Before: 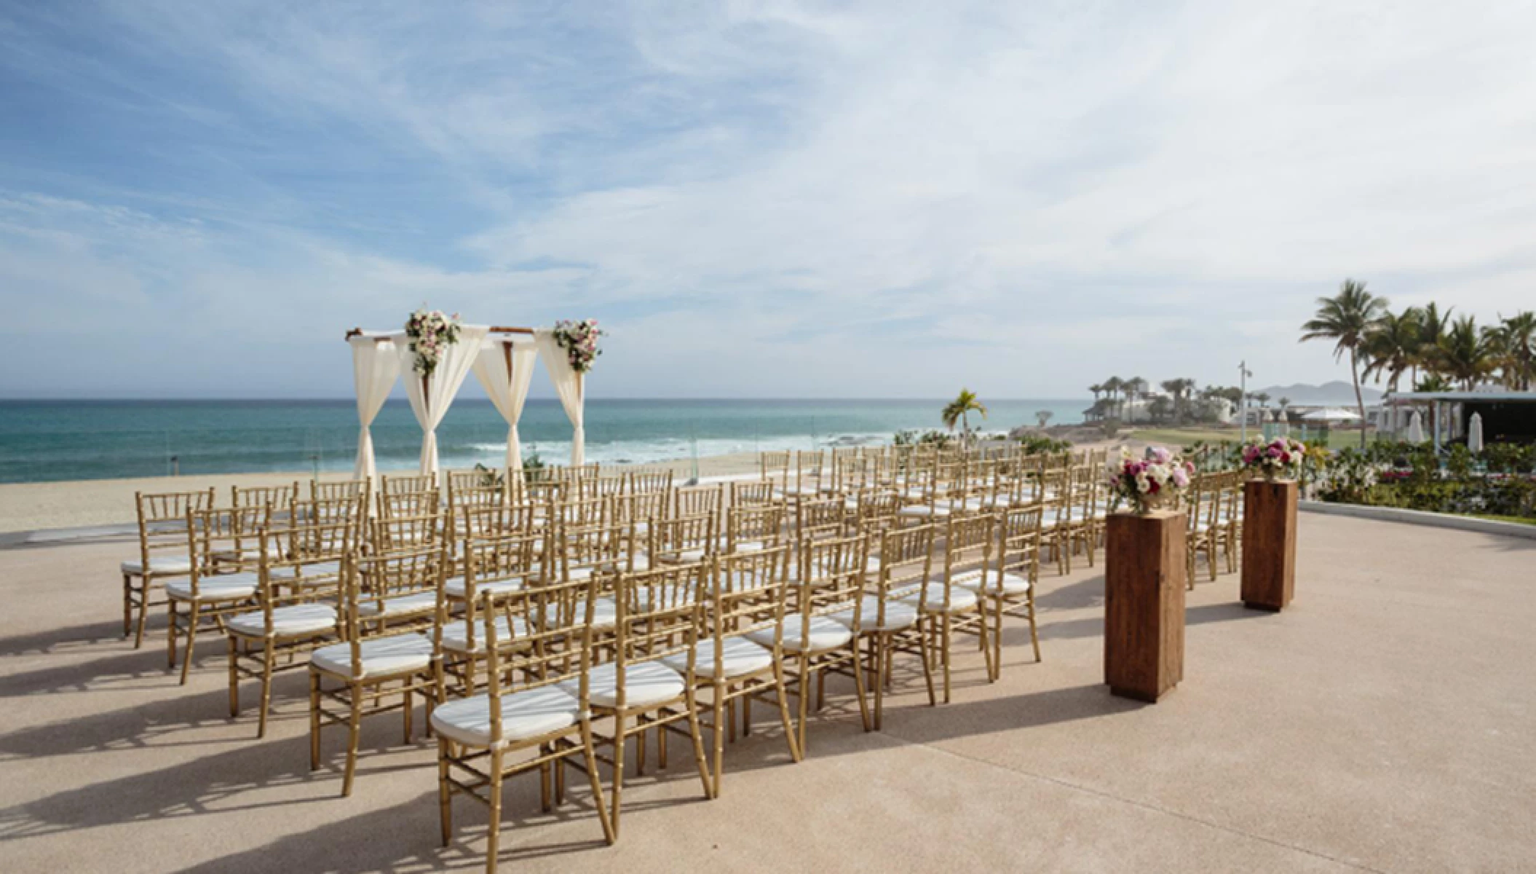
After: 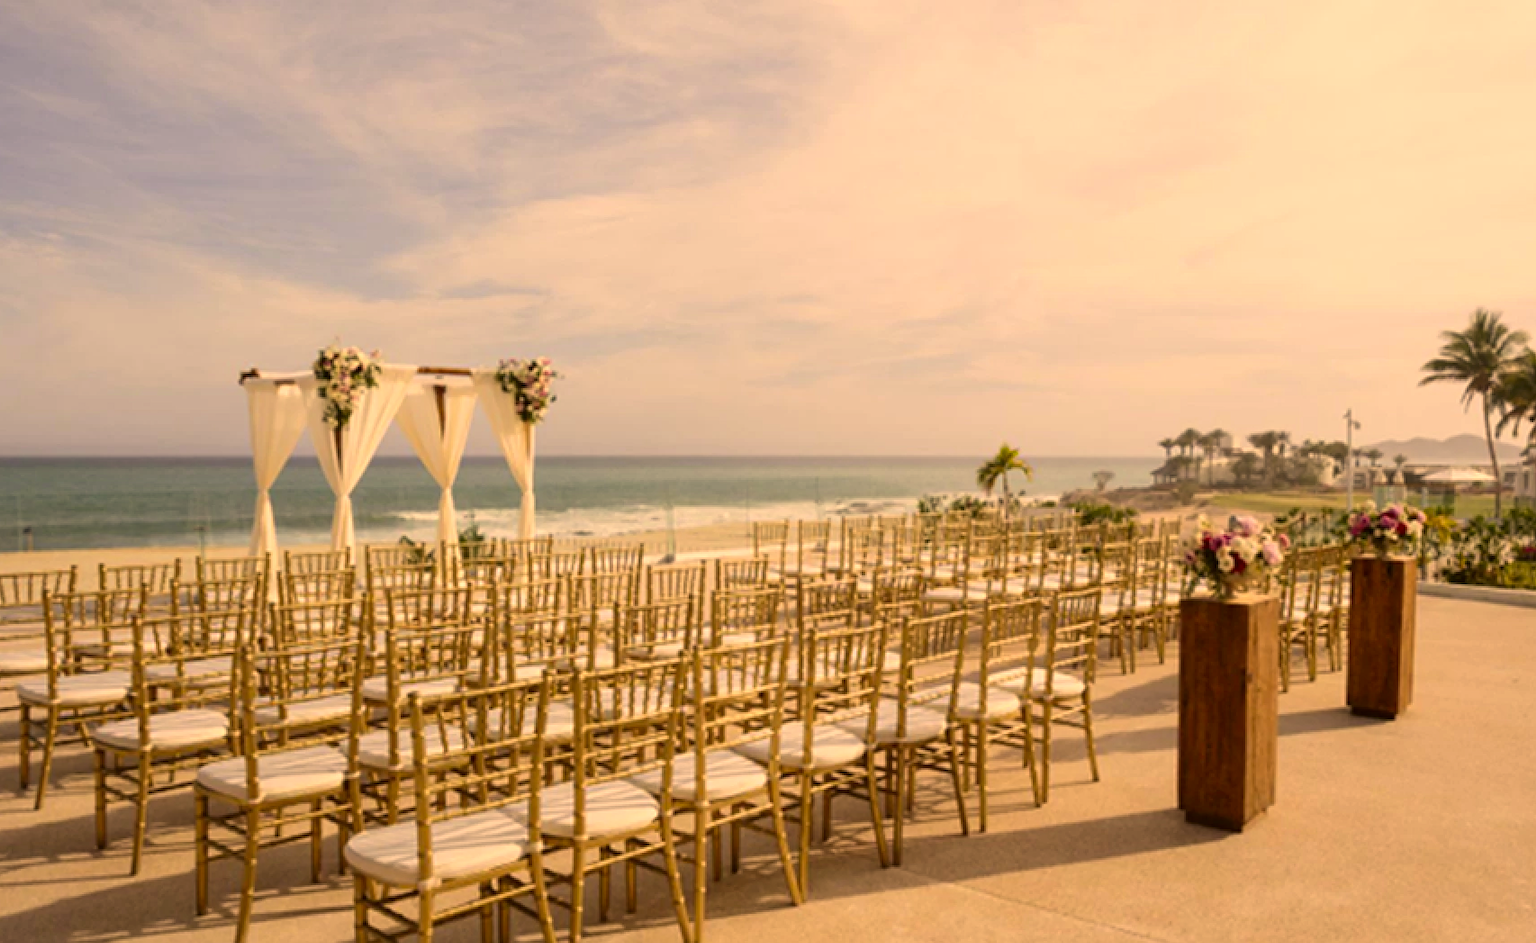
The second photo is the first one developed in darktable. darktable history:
crop: left 9.921%, top 3.47%, right 9.188%, bottom 9.114%
color correction: highlights a* 17.95, highlights b* 35.74, shadows a* 1.79, shadows b* 6.07, saturation 1.02
